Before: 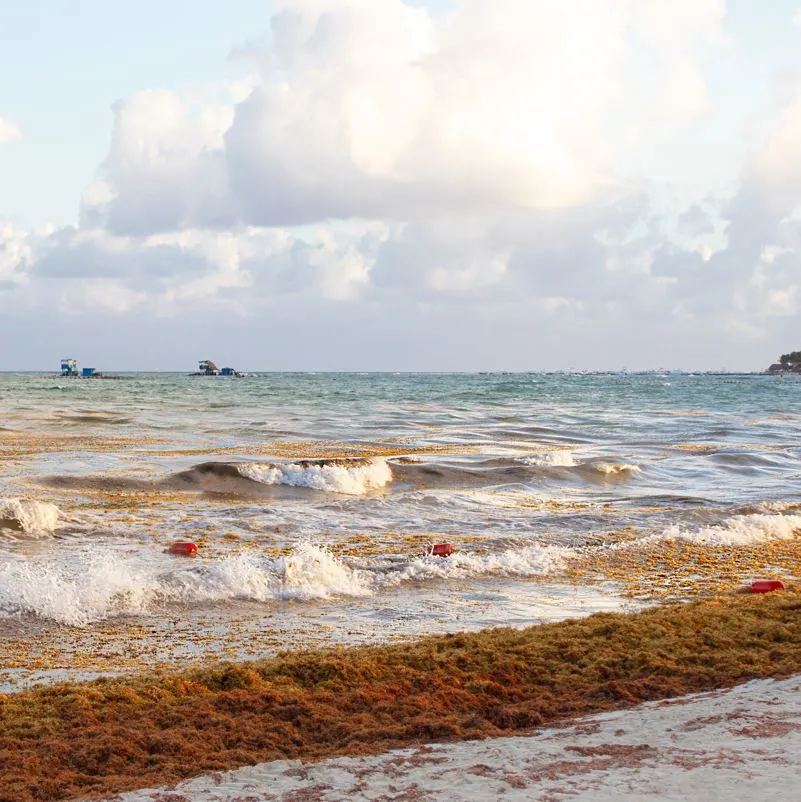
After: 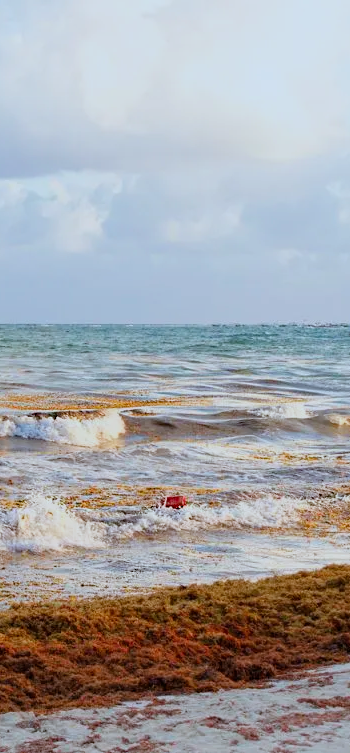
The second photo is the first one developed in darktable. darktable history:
haze removal: compatibility mode true, adaptive false
contrast brightness saturation: contrast 0.037, saturation 0.151
tone equalizer: mask exposure compensation -0.505 EV
crop: left 33.418%, top 6.005%, right 22.881%
filmic rgb: black relative exposure -7.98 EV, white relative exposure 3.83 EV, hardness 4.28
color correction: highlights a* -3.88, highlights b* -10.86
